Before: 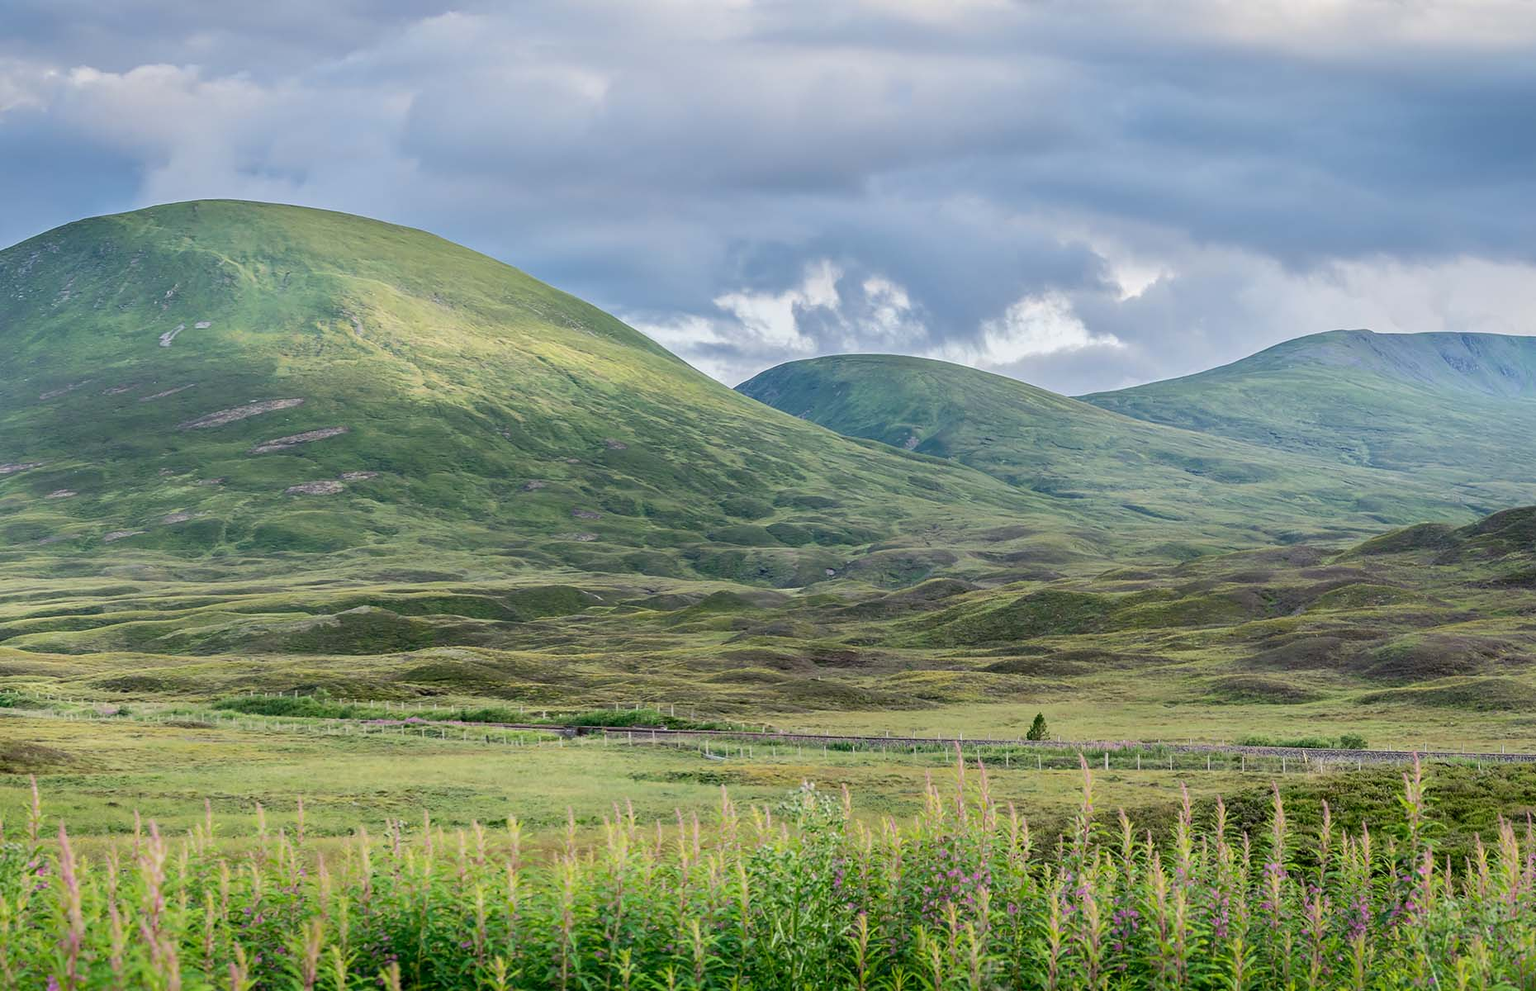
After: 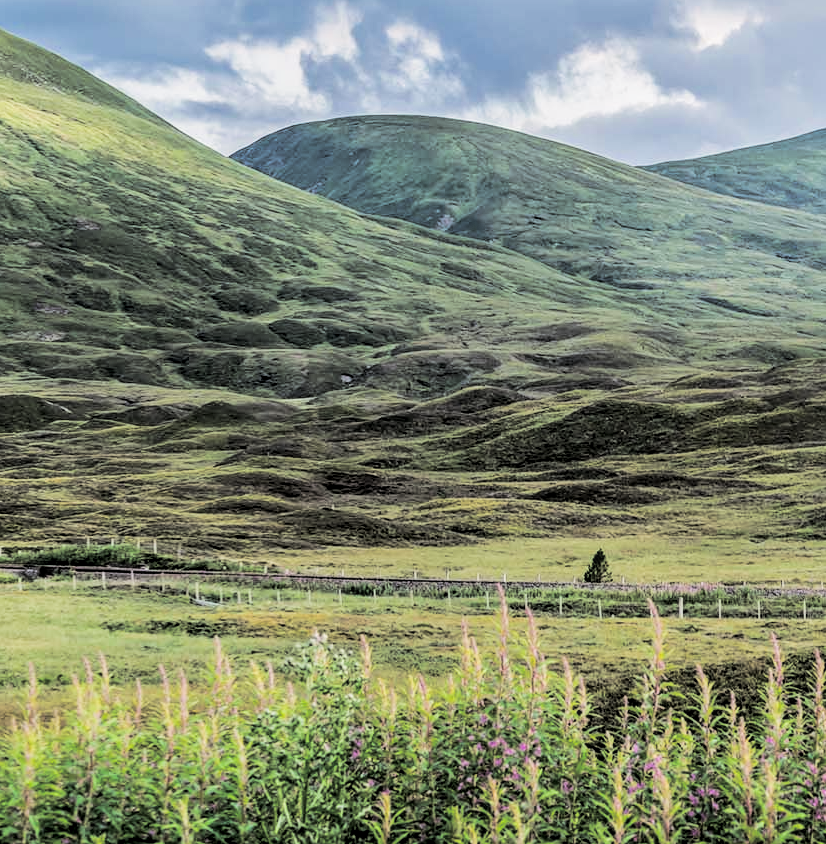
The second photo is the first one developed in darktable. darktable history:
crop: left 35.432%, top 26.233%, right 20.145%, bottom 3.432%
color balance rgb: perceptual saturation grading › global saturation -3%
filmic rgb: black relative exposure -5 EV, hardness 2.88, contrast 1.3
split-toning: shadows › hue 36°, shadows › saturation 0.05, highlights › hue 10.8°, highlights › saturation 0.15, compress 40%
haze removal: compatibility mode true, adaptive false
tone equalizer: -8 EV -0.417 EV, -7 EV -0.389 EV, -6 EV -0.333 EV, -5 EV -0.222 EV, -3 EV 0.222 EV, -2 EV 0.333 EV, -1 EV 0.389 EV, +0 EV 0.417 EV, edges refinement/feathering 500, mask exposure compensation -1.57 EV, preserve details no
local contrast: on, module defaults
